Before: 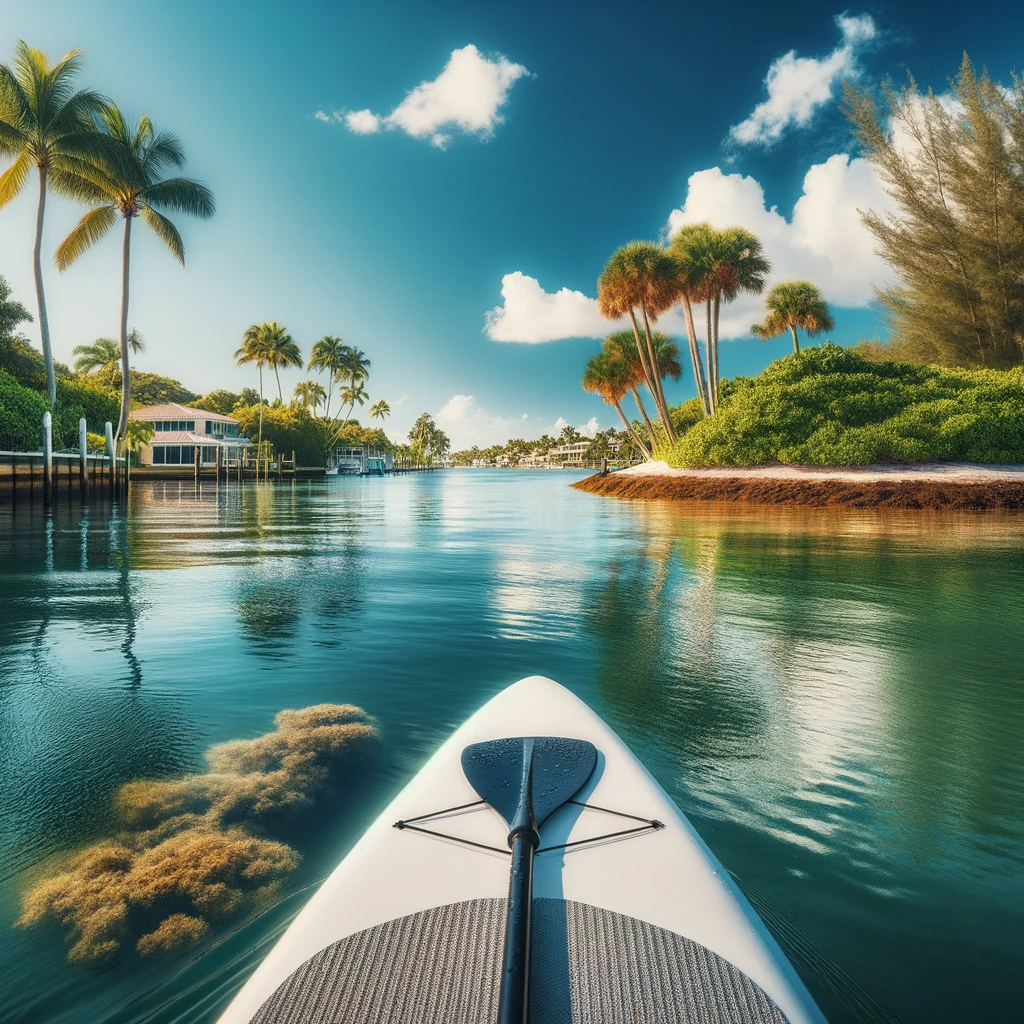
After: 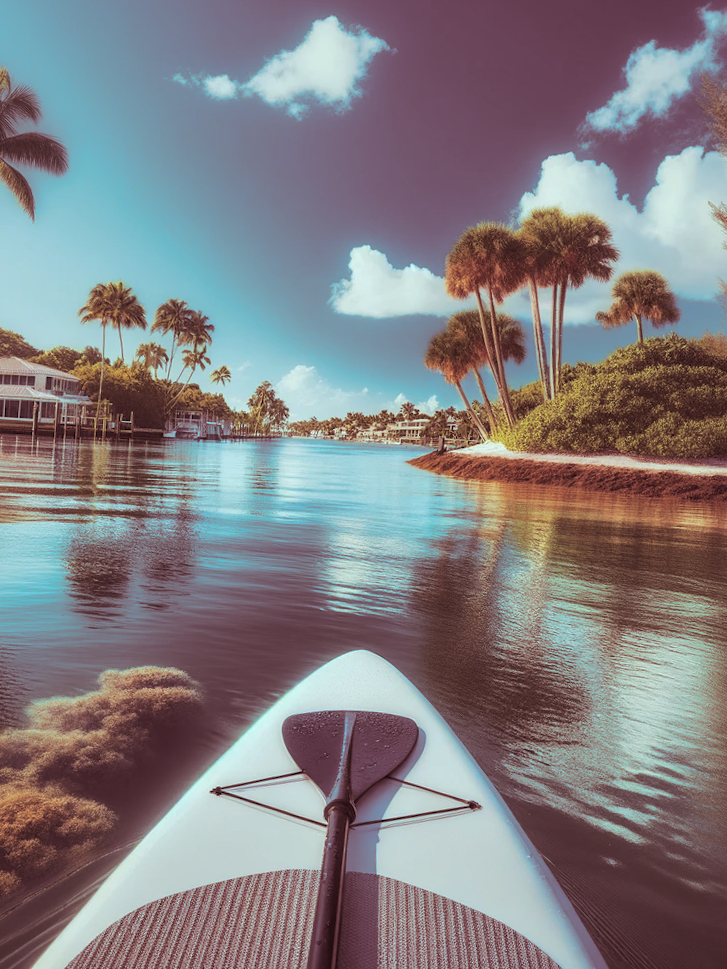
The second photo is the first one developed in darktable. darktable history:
split-toning: highlights › hue 187.2°, highlights › saturation 0.83, balance -68.05, compress 56.43%
crop and rotate: angle -3.27°, left 14.277%, top 0.028%, right 10.766%, bottom 0.028%
color correction: highlights a* -10.04, highlights b* -10.37
shadows and highlights: on, module defaults
